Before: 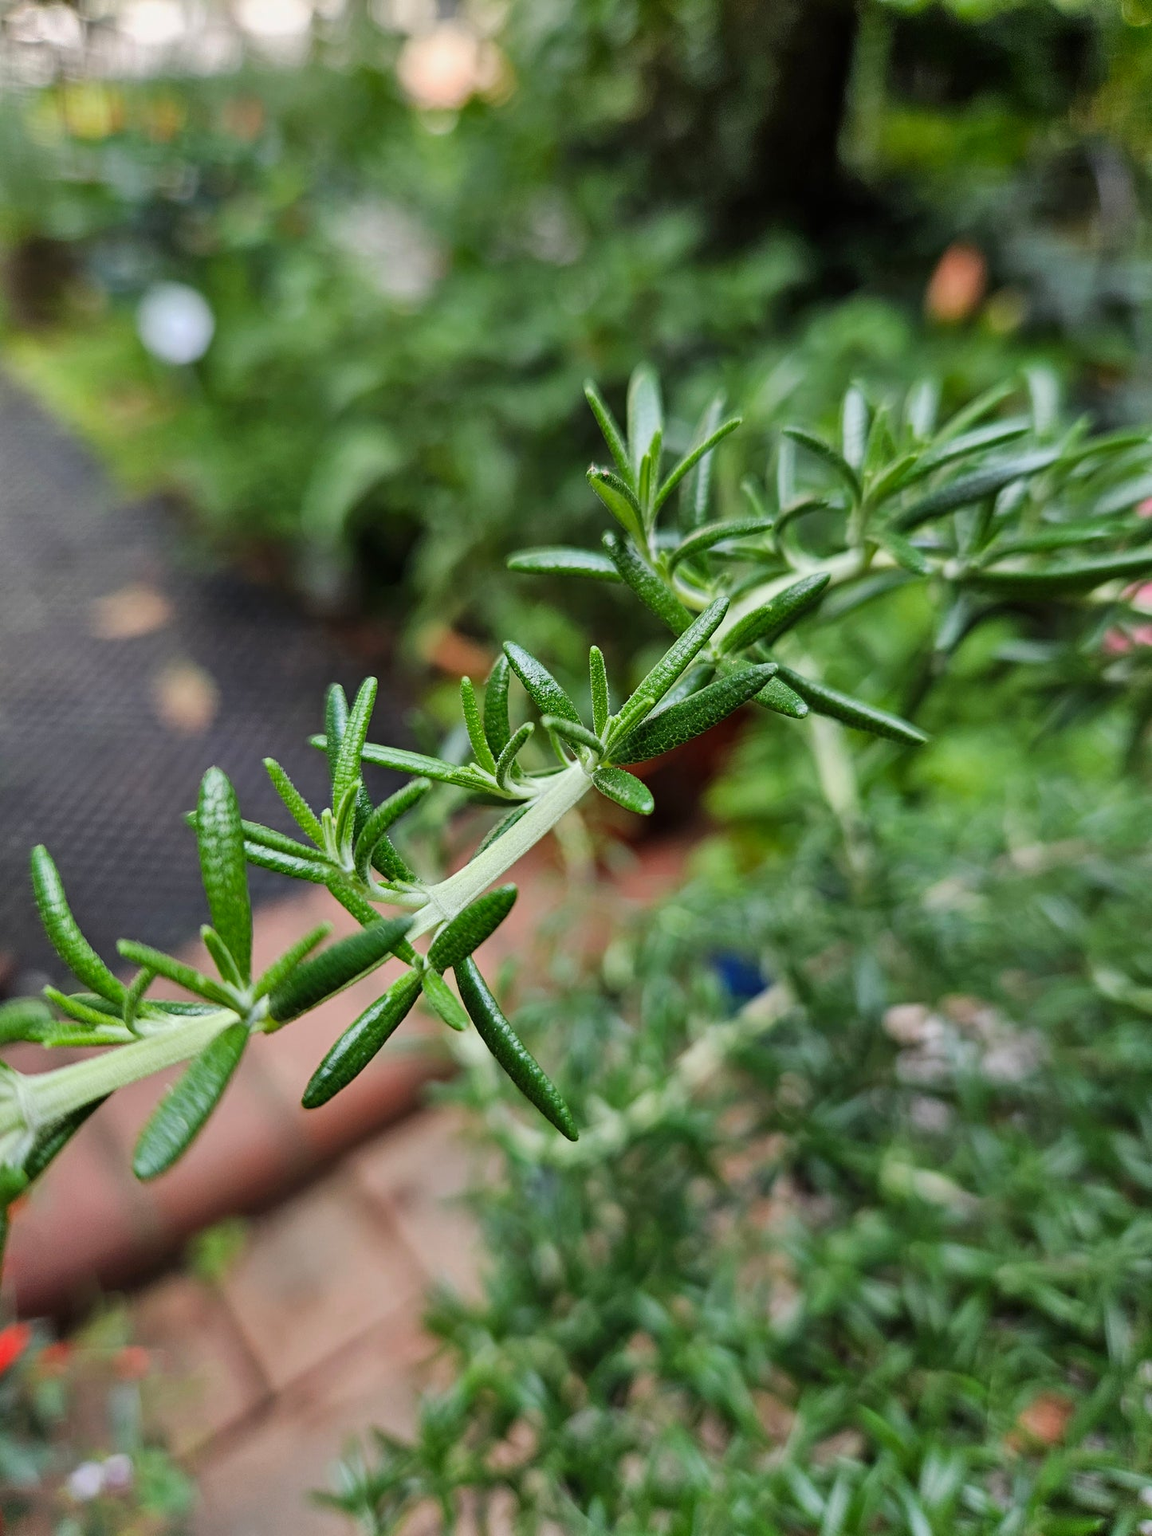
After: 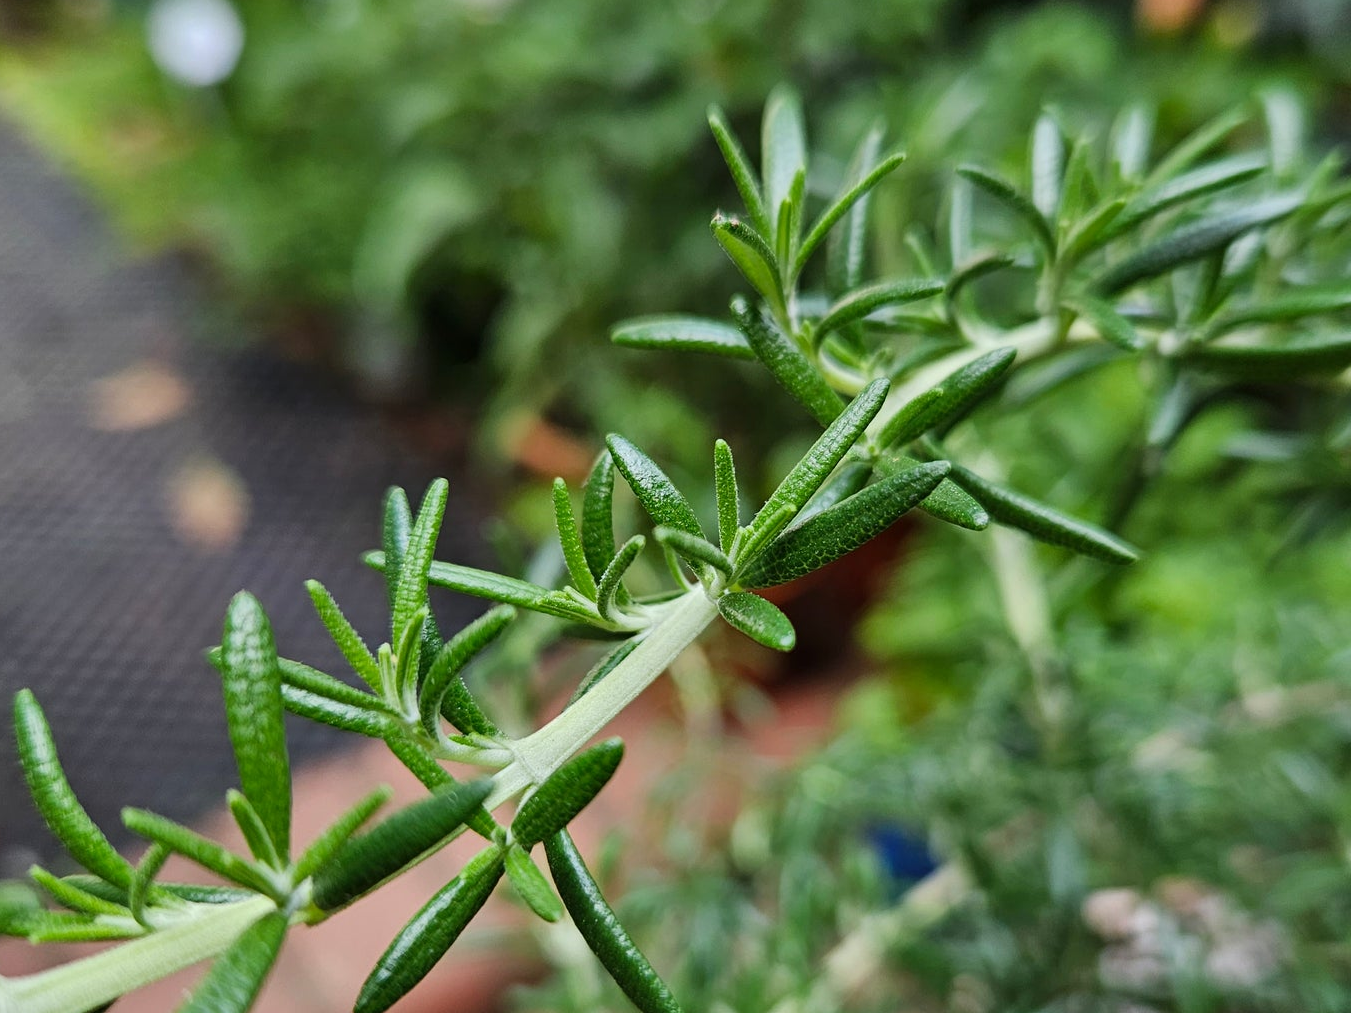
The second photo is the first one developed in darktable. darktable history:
crop: left 1.758%, top 19.28%, right 4.701%, bottom 28.144%
